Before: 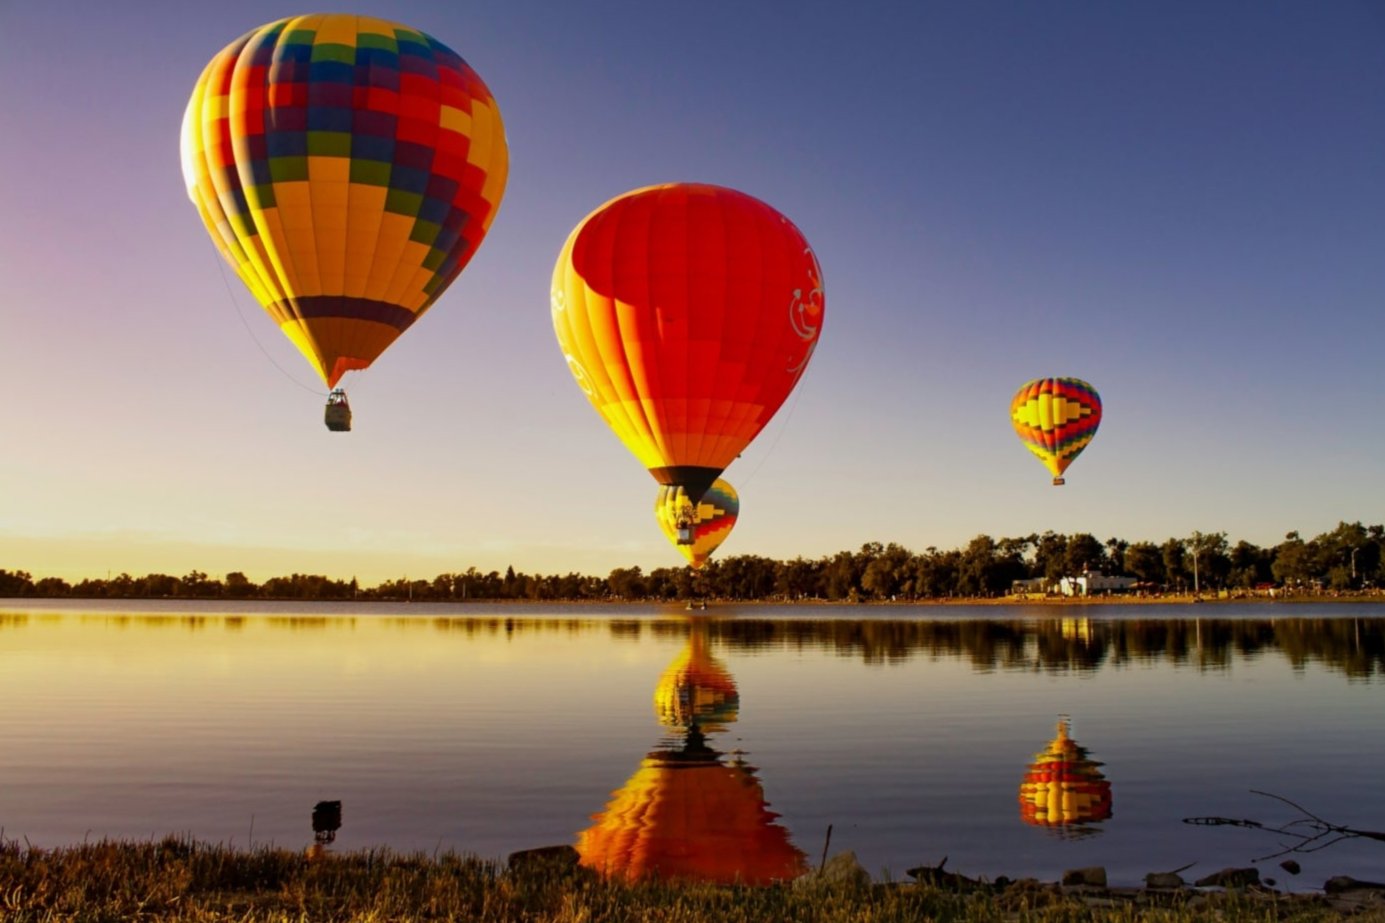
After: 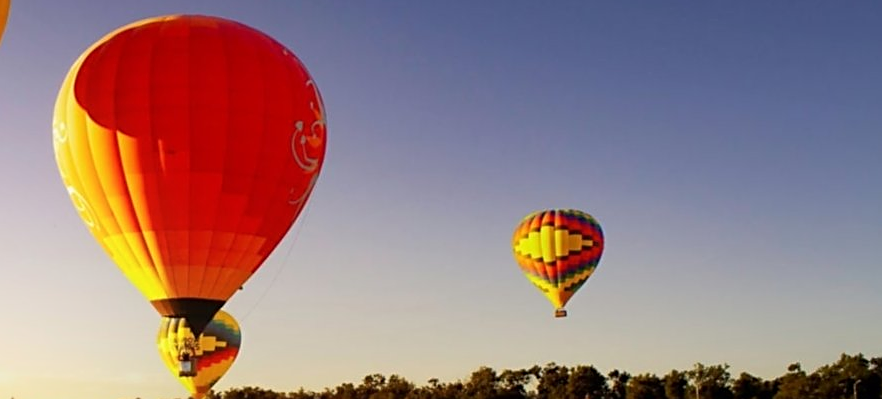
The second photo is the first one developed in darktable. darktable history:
crop: left 36.005%, top 18.293%, right 0.31%, bottom 38.444%
shadows and highlights: shadows -40.15, highlights 62.88, soften with gaussian
sharpen: on, module defaults
